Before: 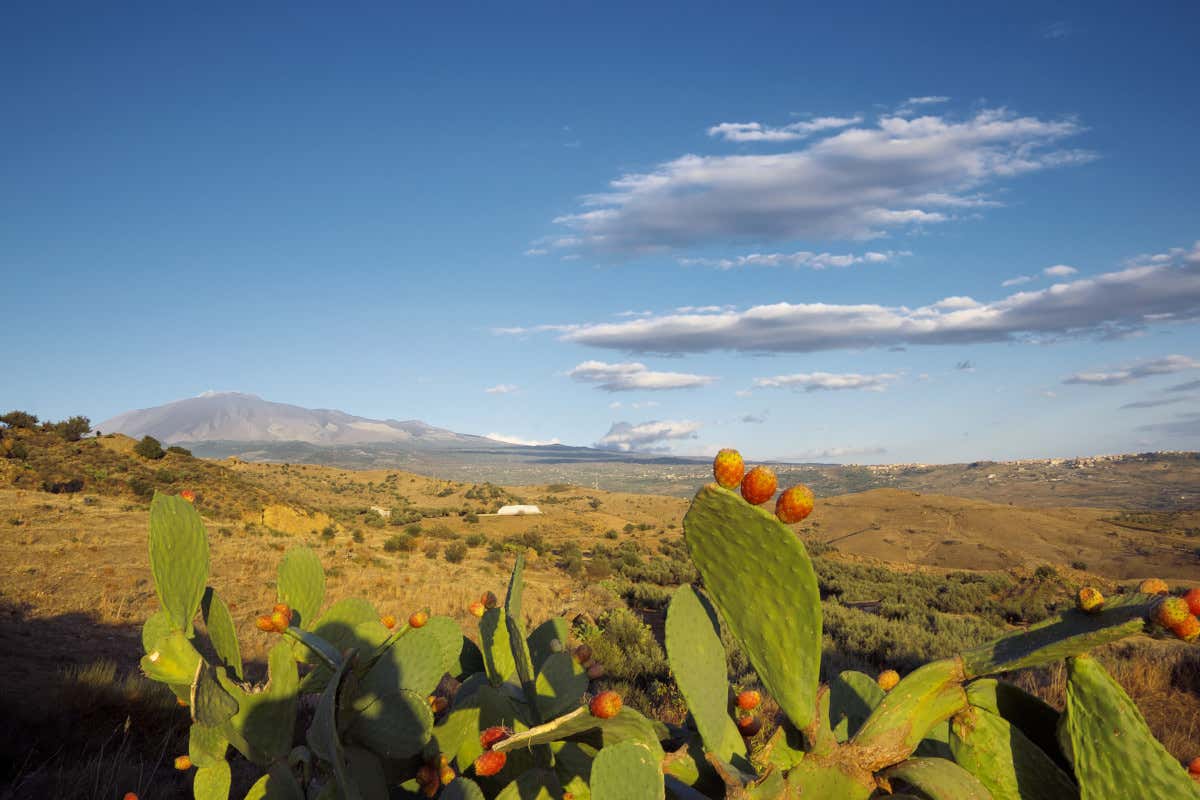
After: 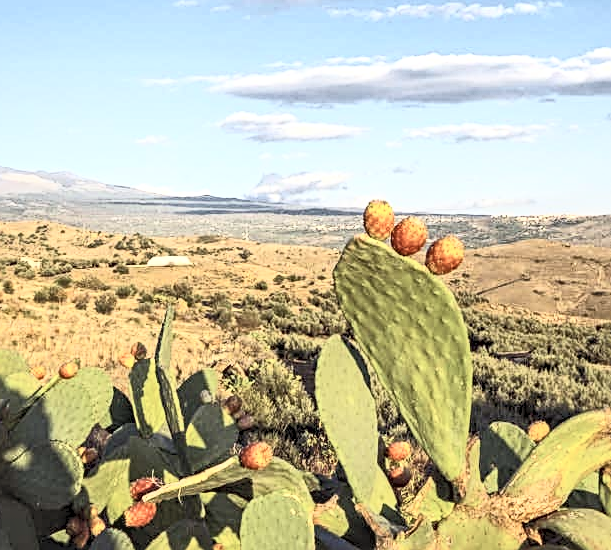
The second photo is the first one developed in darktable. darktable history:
contrast brightness saturation: contrast 0.43, brightness 0.56, saturation -0.19
crop and rotate: left 29.237%, top 31.152%, right 19.807%
local contrast: on, module defaults
contrast equalizer: y [[0.5, 0.501, 0.525, 0.597, 0.58, 0.514], [0.5 ×6], [0.5 ×6], [0 ×6], [0 ×6]]
sharpen: on, module defaults
